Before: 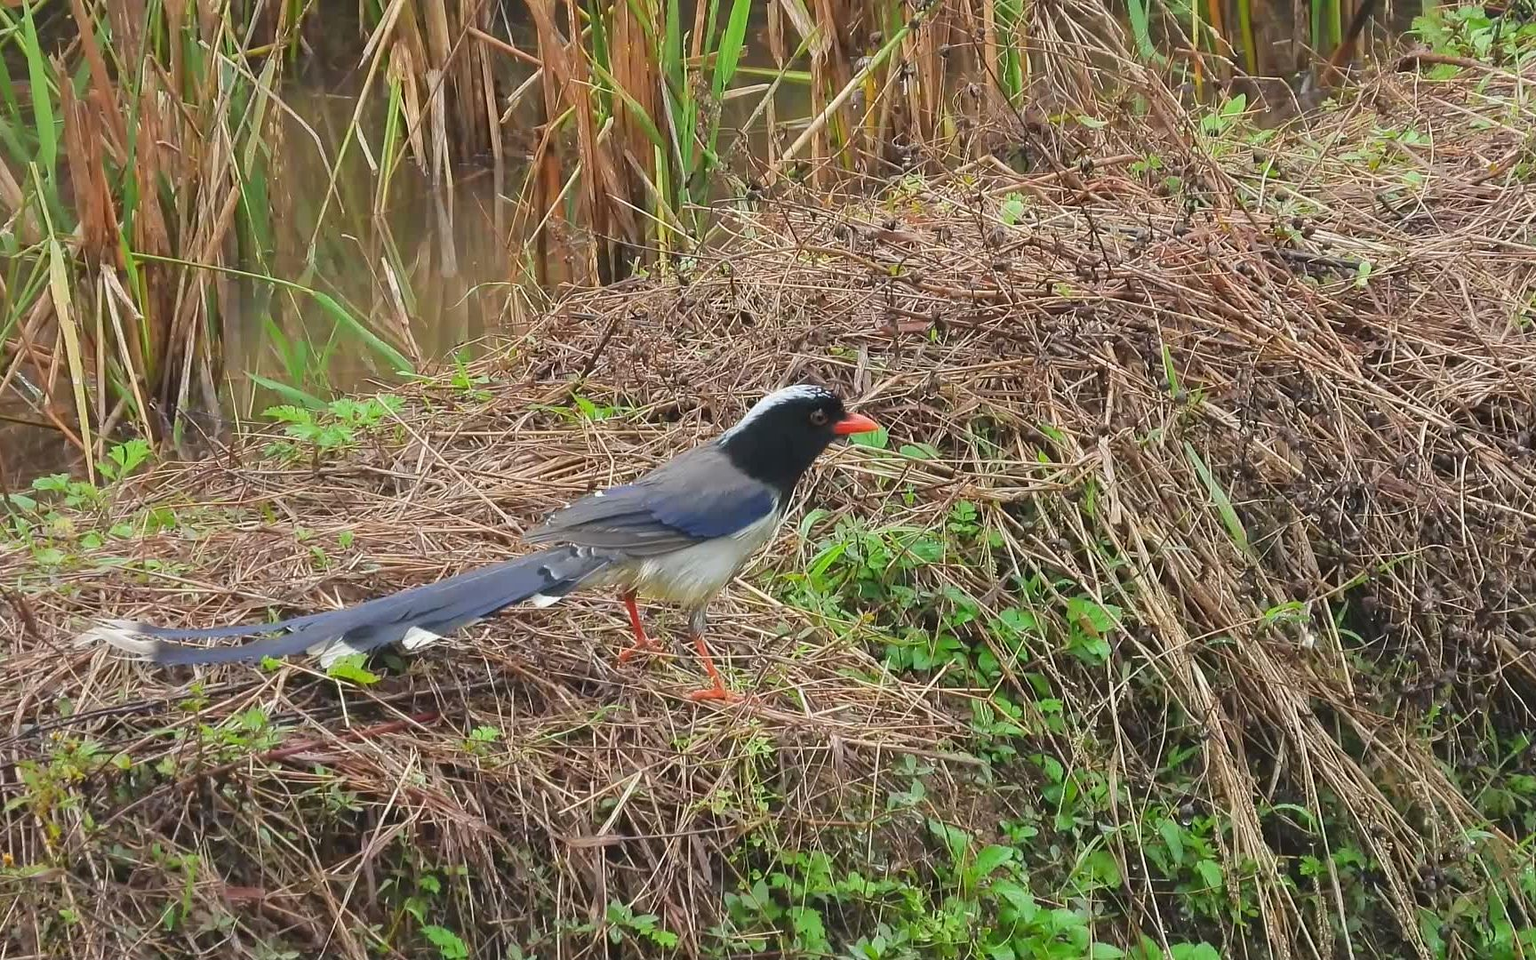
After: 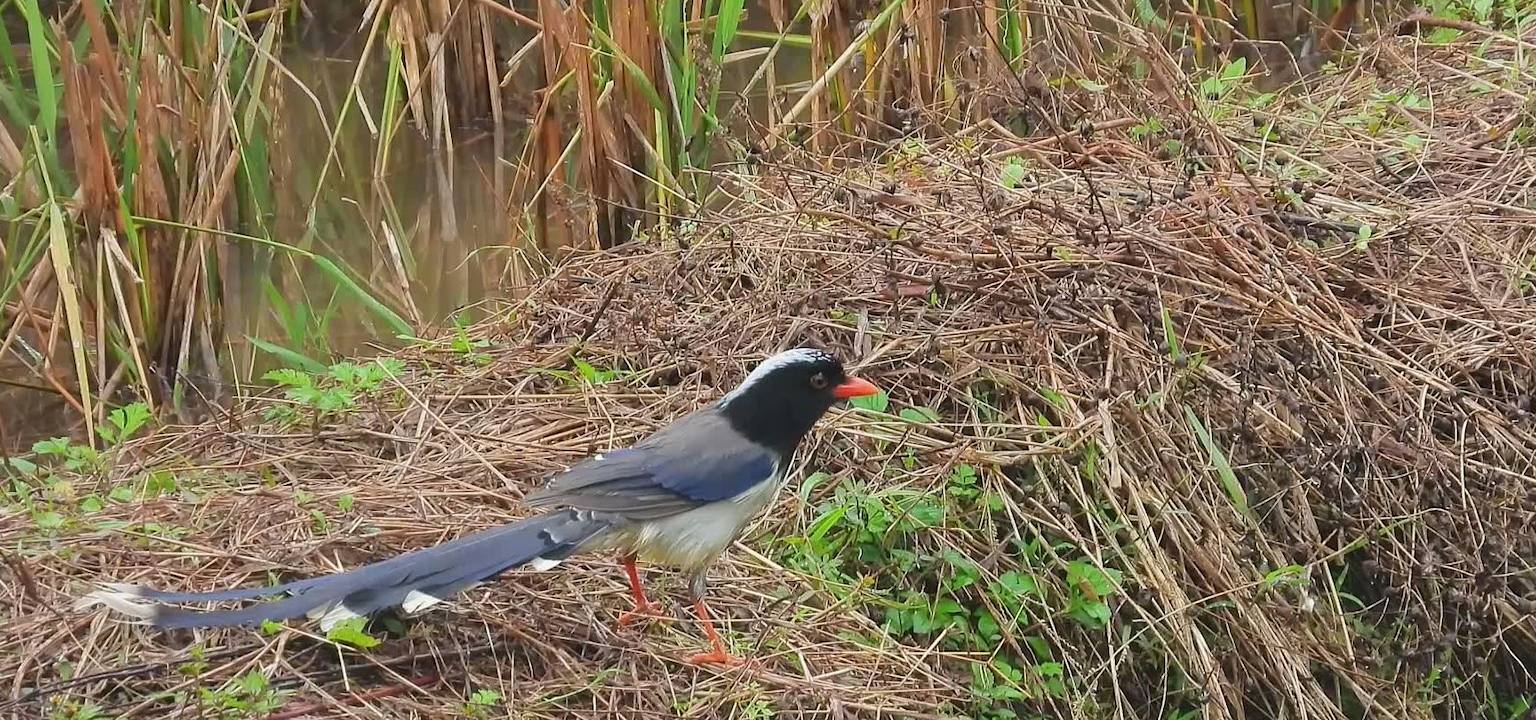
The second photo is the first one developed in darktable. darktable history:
crop: top 3.857%, bottom 21.132%
color balance: output saturation 98.5%
